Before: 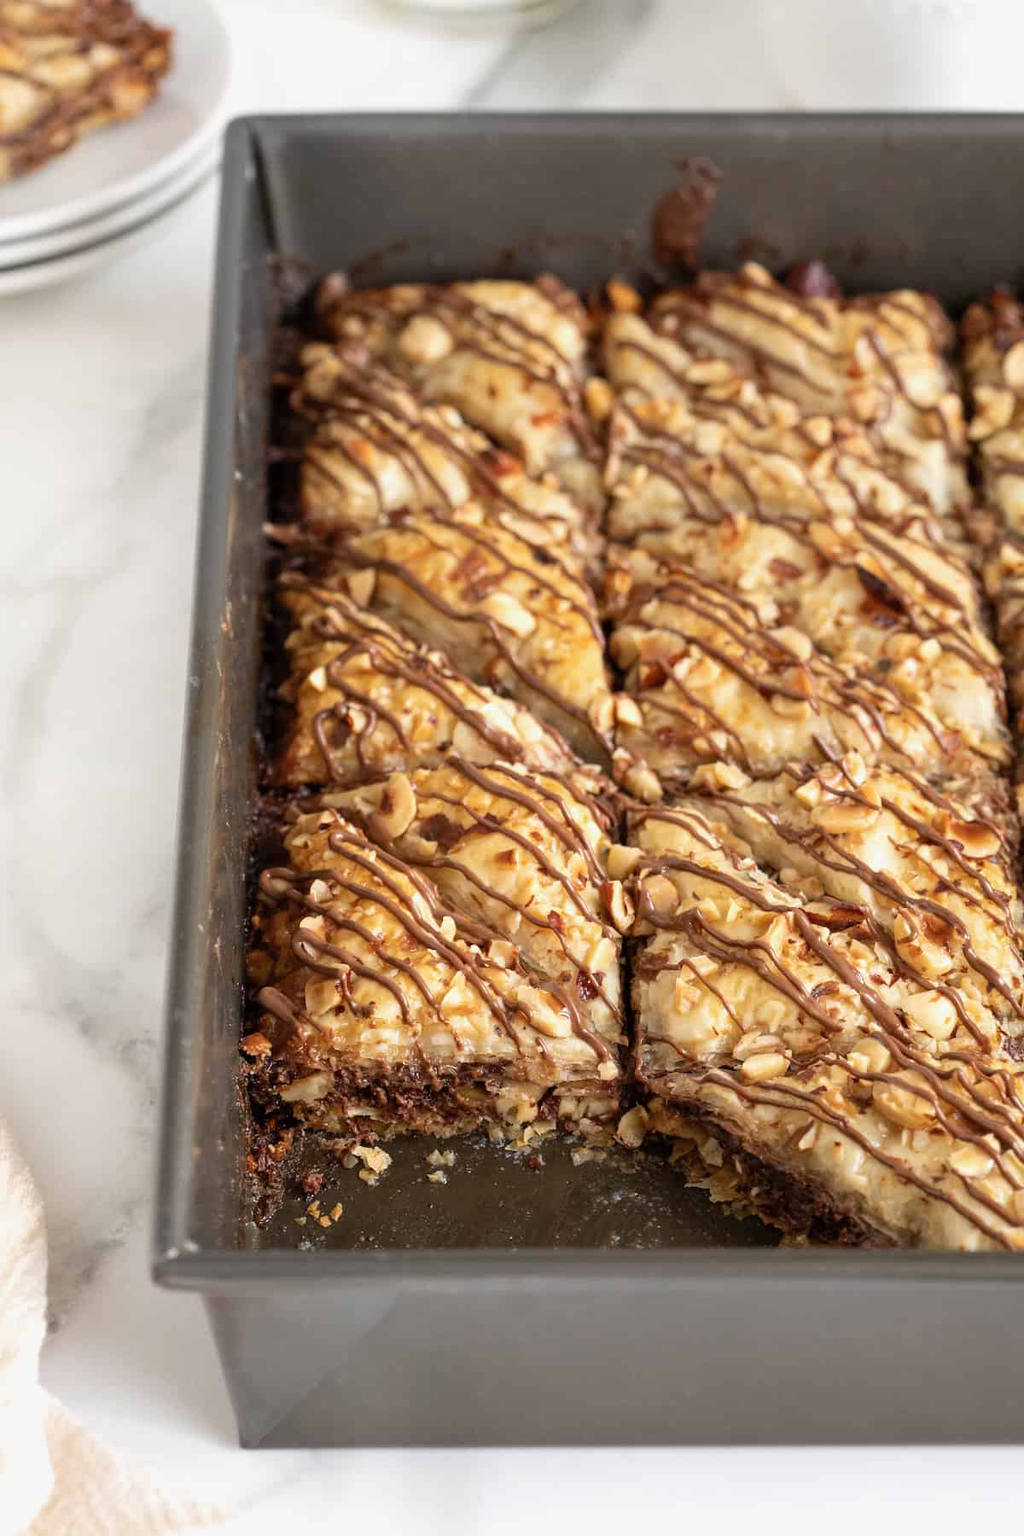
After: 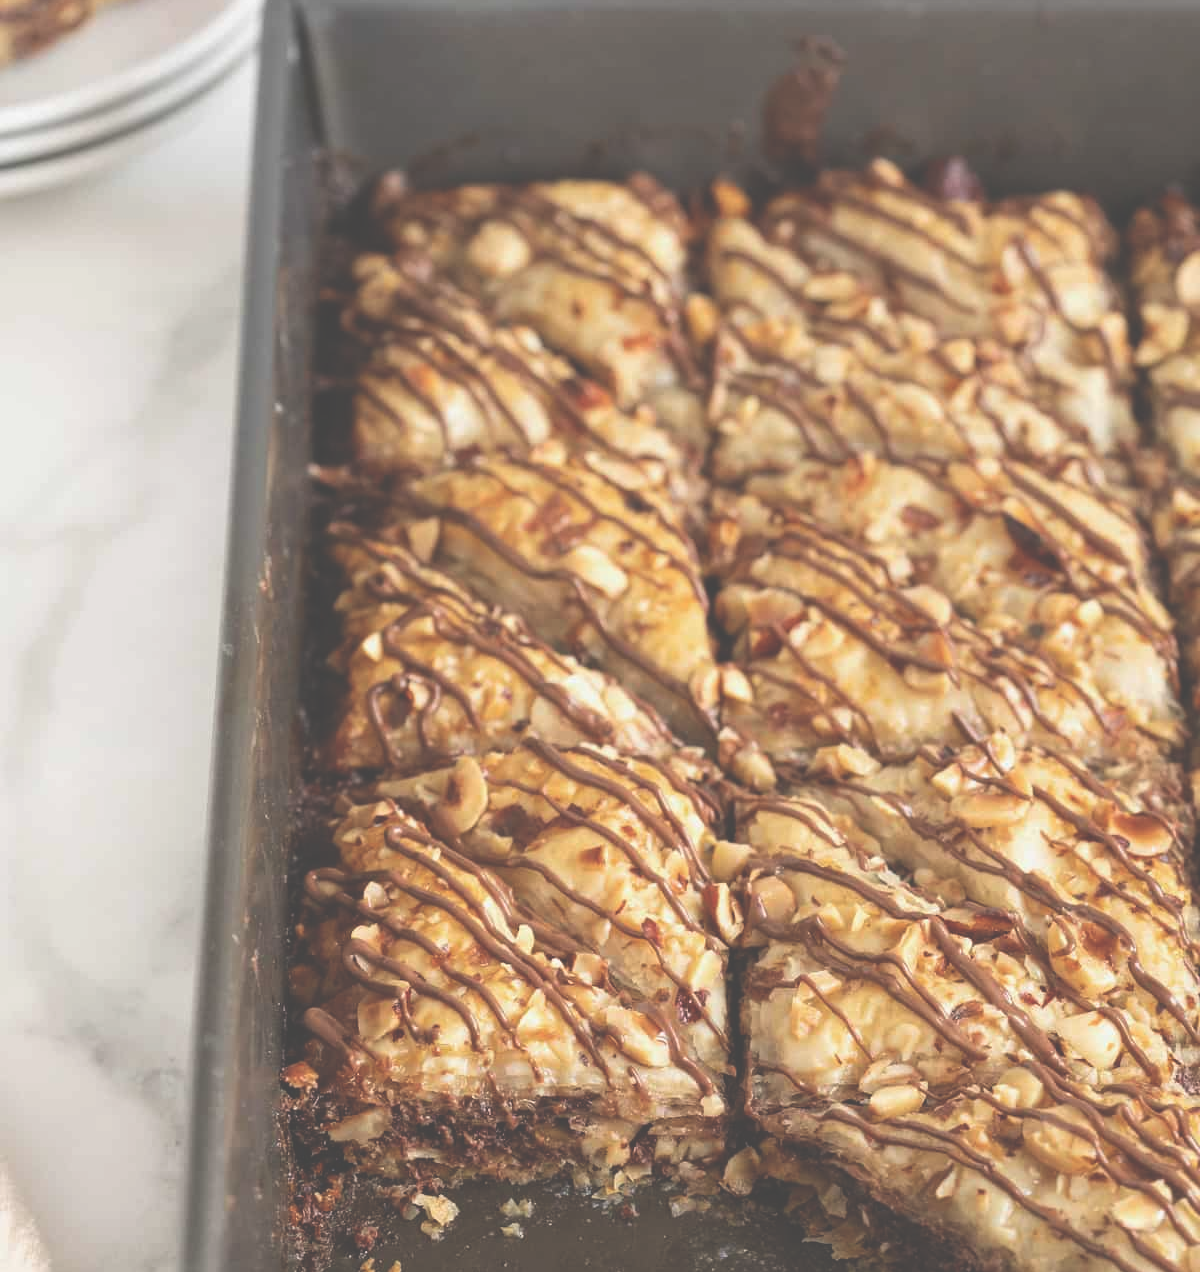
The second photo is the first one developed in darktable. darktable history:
crop and rotate: top 8.293%, bottom 20.996%
exposure: black level correction -0.062, exposure -0.05 EV, compensate highlight preservation false
